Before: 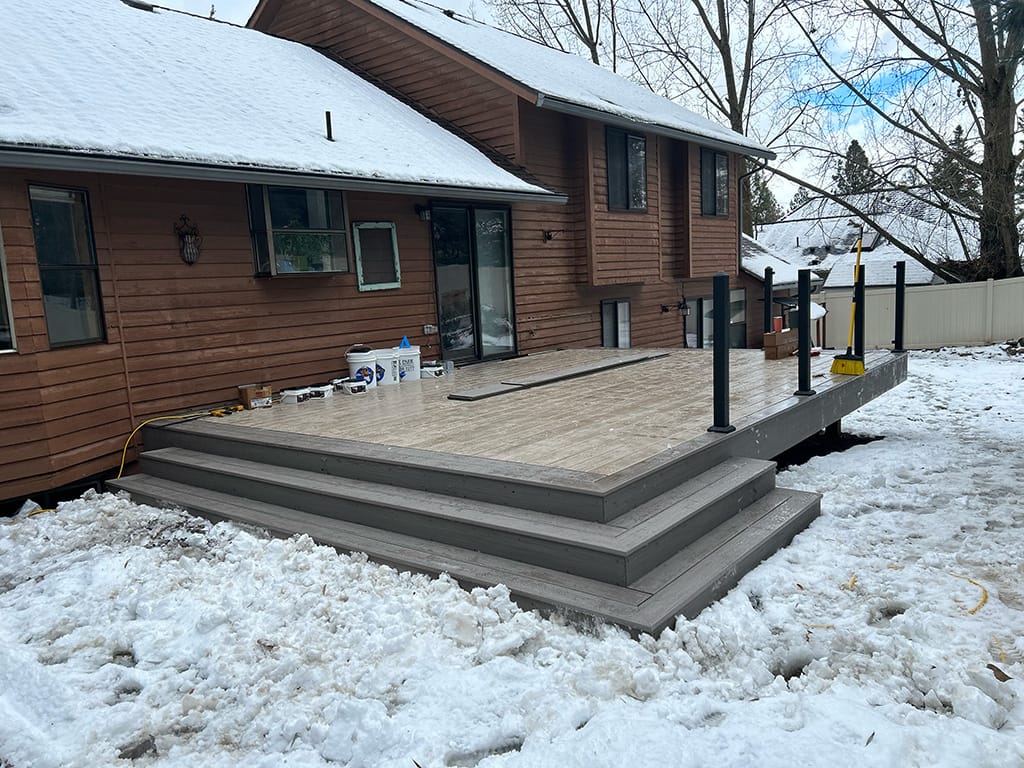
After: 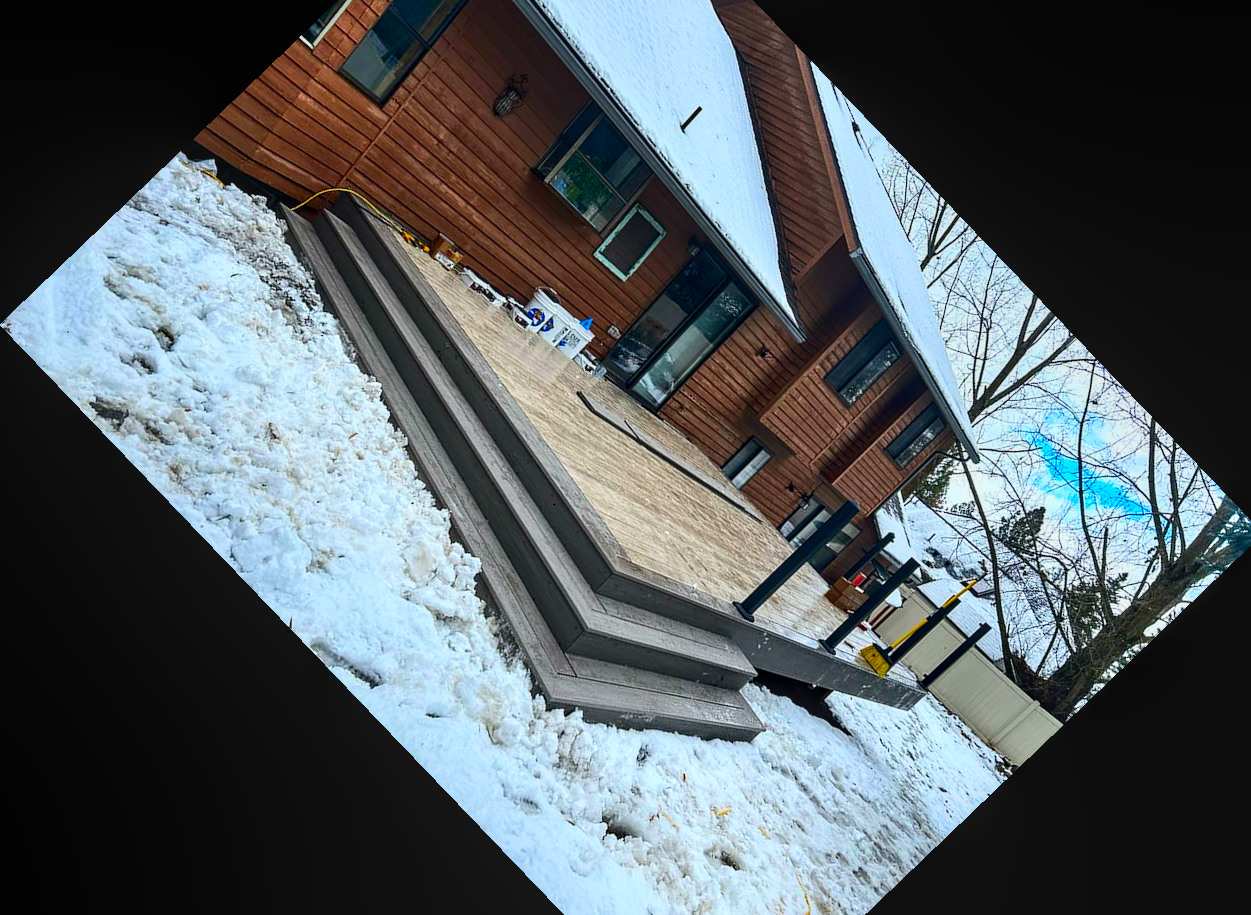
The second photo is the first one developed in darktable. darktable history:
local contrast: on, module defaults
crop and rotate: angle -46.26°, top 16.234%, right 0.912%, bottom 11.704%
shadows and highlights: highlights 70.7, soften with gaussian
contrast brightness saturation: contrast 0.26, brightness 0.02, saturation 0.87
